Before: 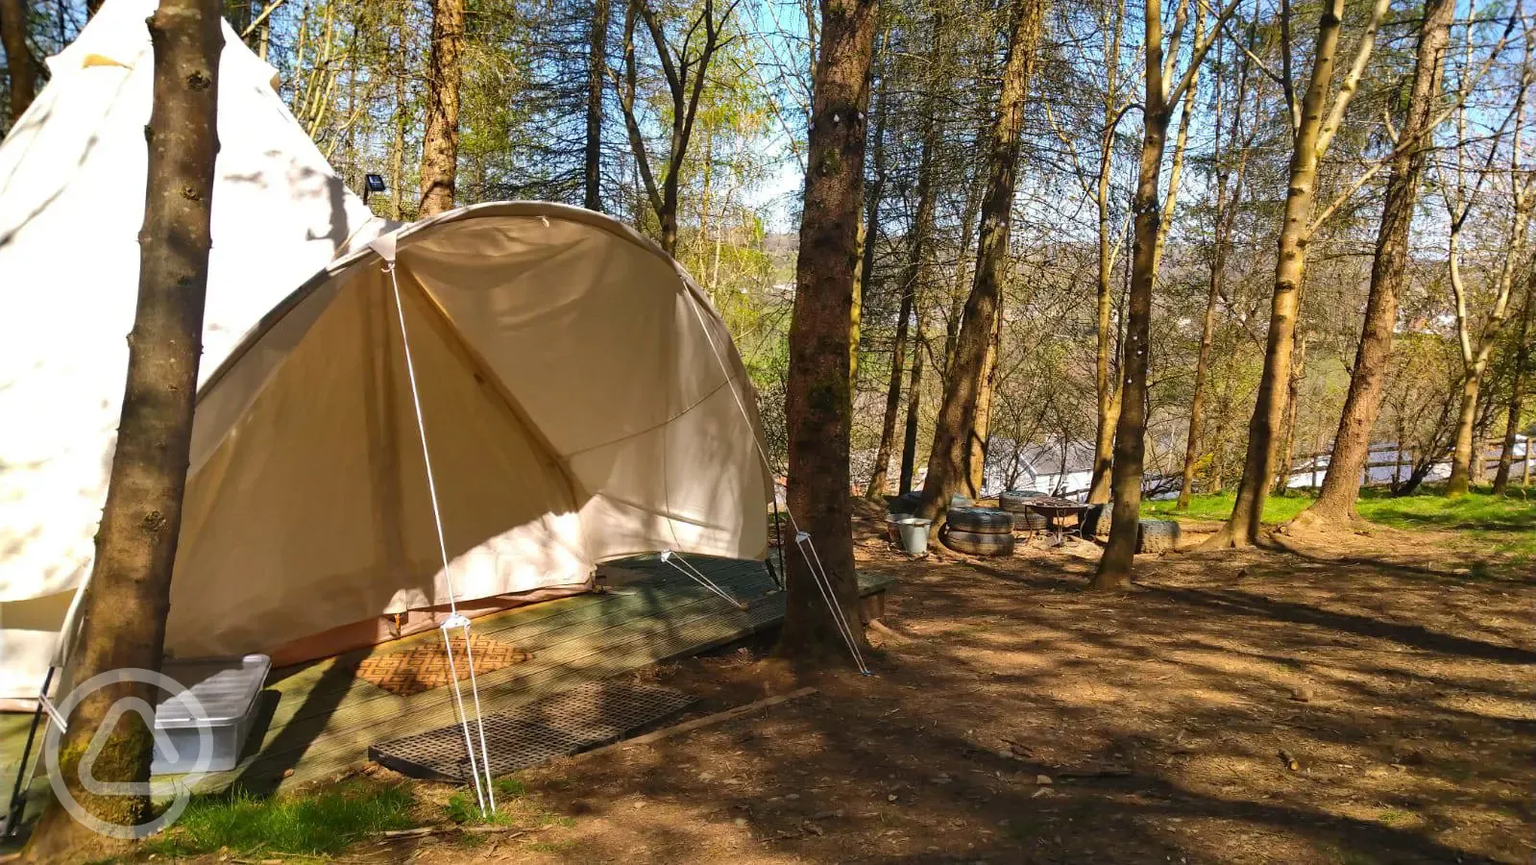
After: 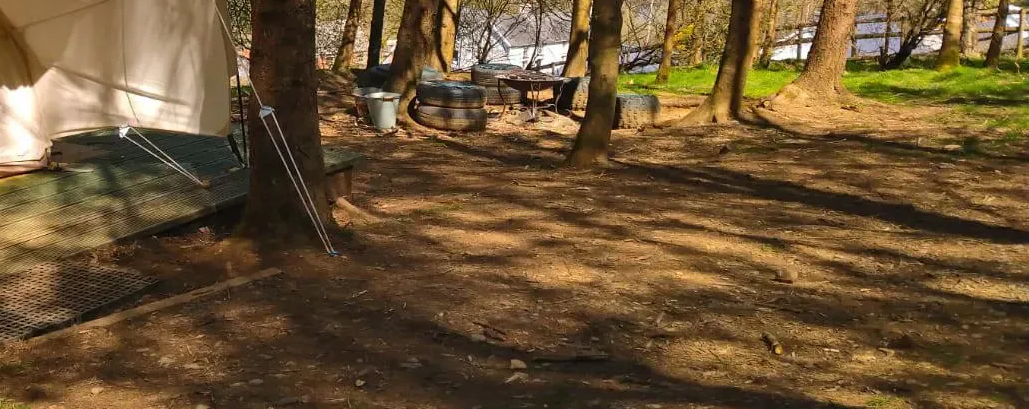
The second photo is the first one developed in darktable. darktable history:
crop and rotate: left 35.613%, top 49.714%, bottom 4.788%
